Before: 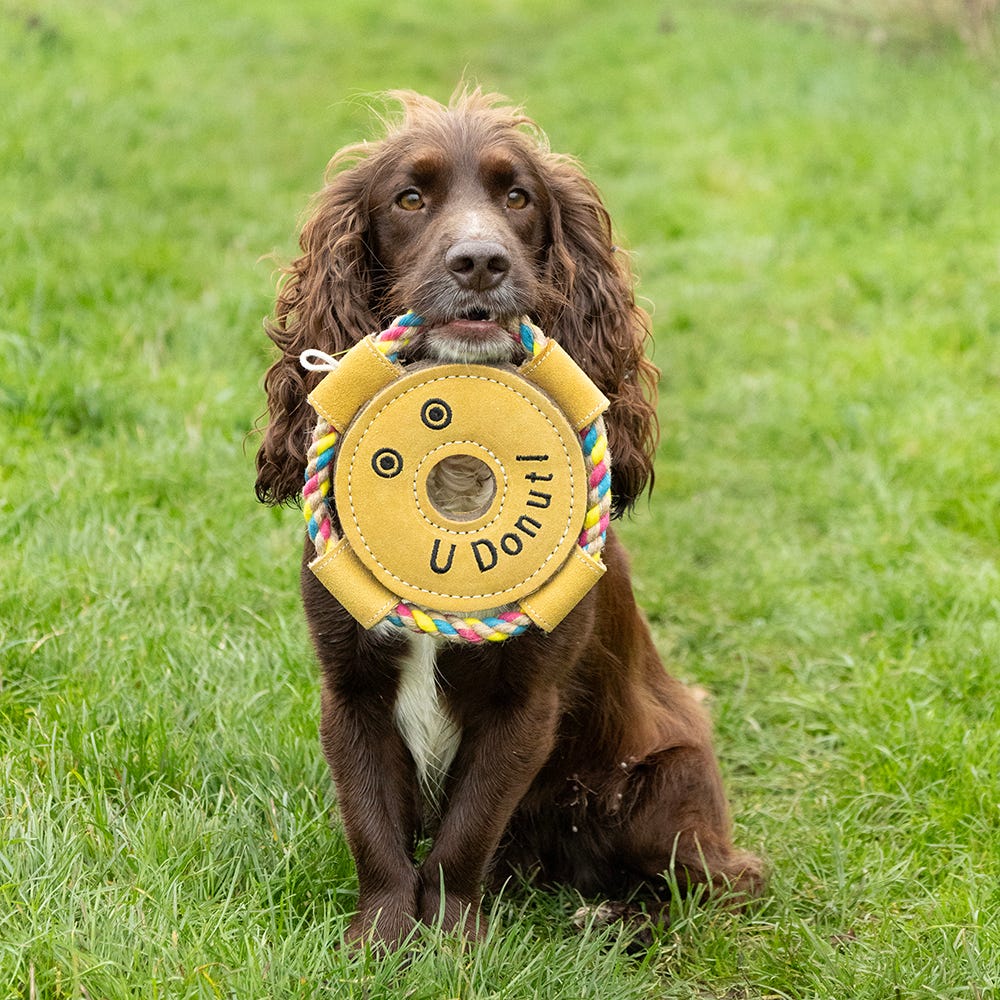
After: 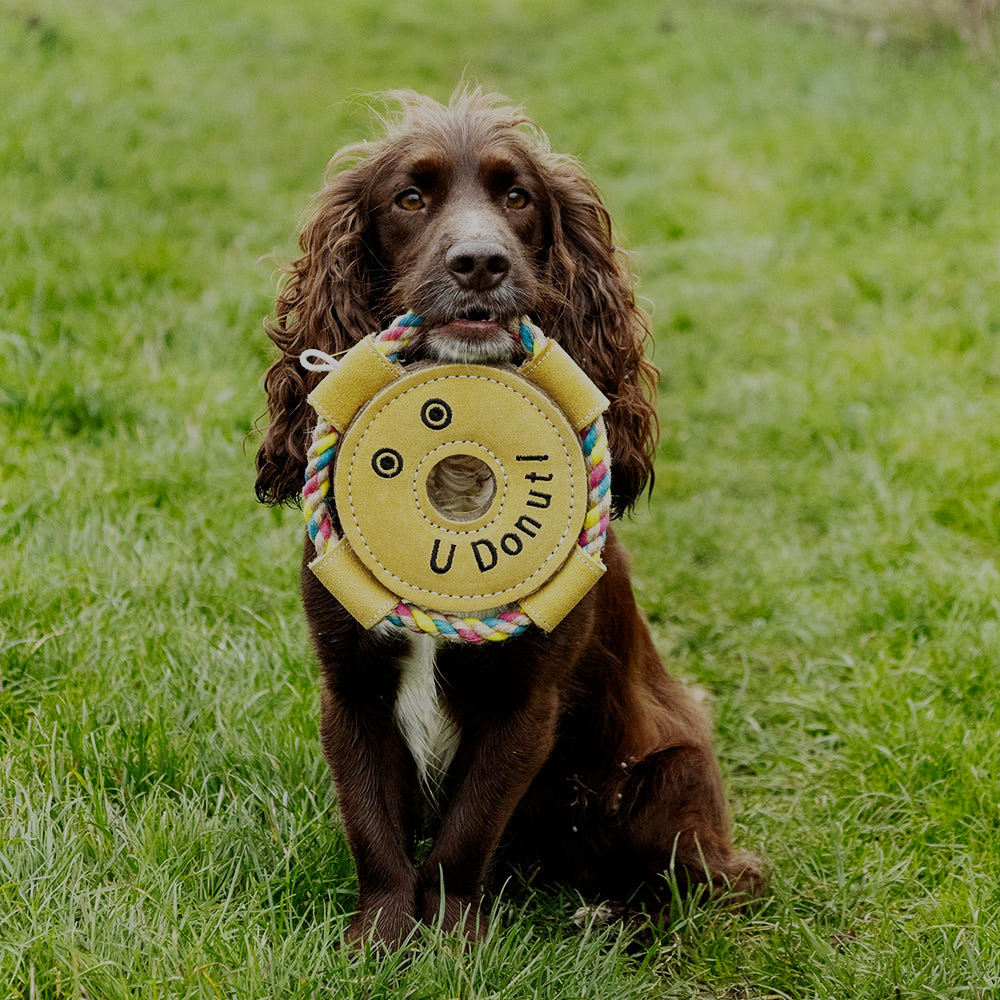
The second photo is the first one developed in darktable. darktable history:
sigmoid: contrast 2, skew -0.2, preserve hue 0%, red attenuation 0.1, red rotation 0.035, green attenuation 0.1, green rotation -0.017, blue attenuation 0.15, blue rotation -0.052, base primaries Rec2020
tone curve: curves: ch0 [(0, 0) (0.91, 0.76) (0.997, 0.913)], color space Lab, linked channels, preserve colors none
